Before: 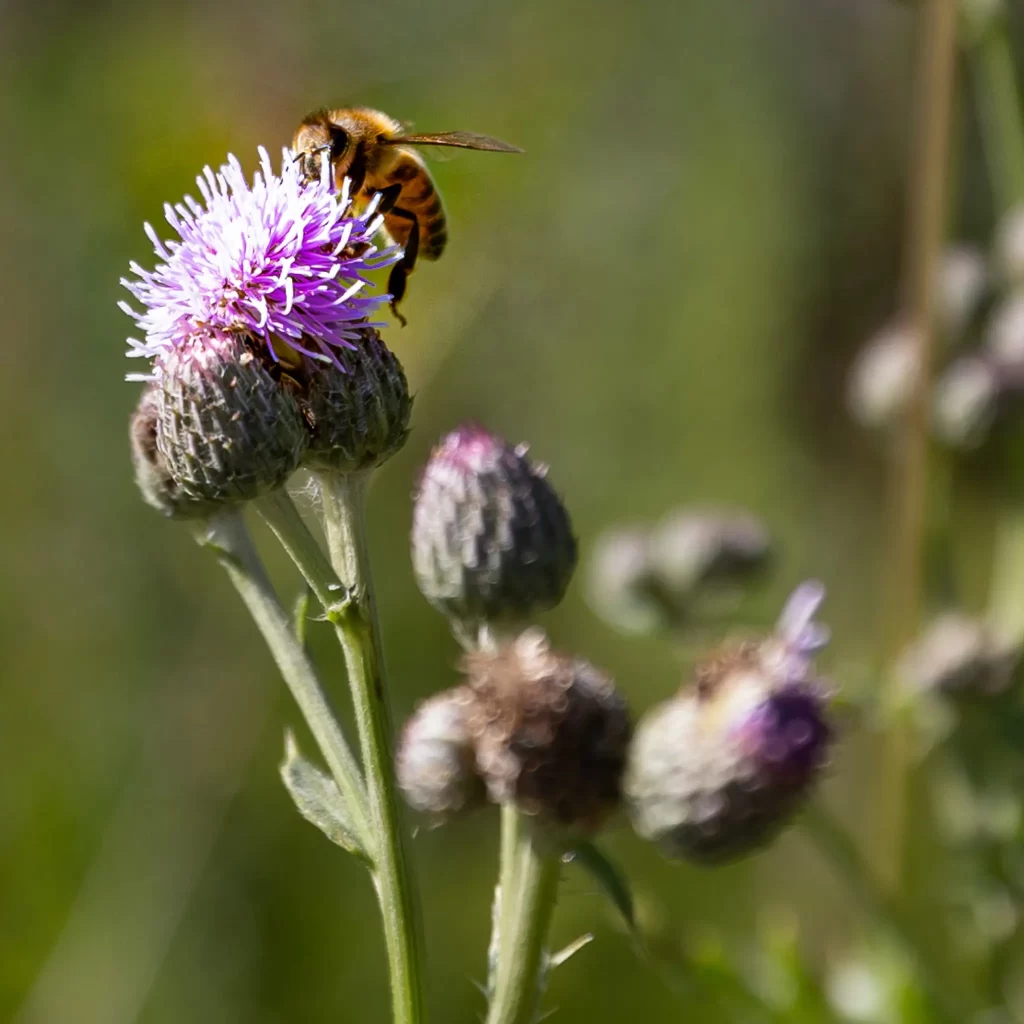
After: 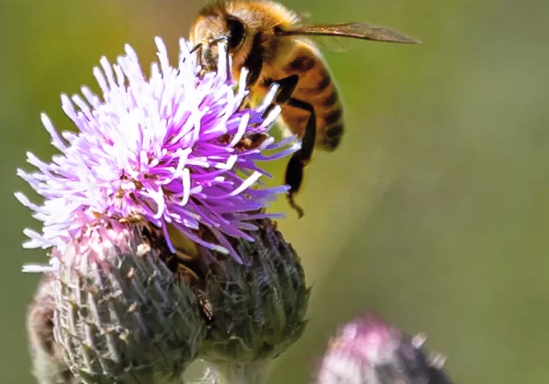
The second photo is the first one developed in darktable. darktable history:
tone equalizer: on, module defaults
crop: left 10.099%, top 10.725%, right 36.207%, bottom 51.759%
contrast brightness saturation: brightness 0.116
